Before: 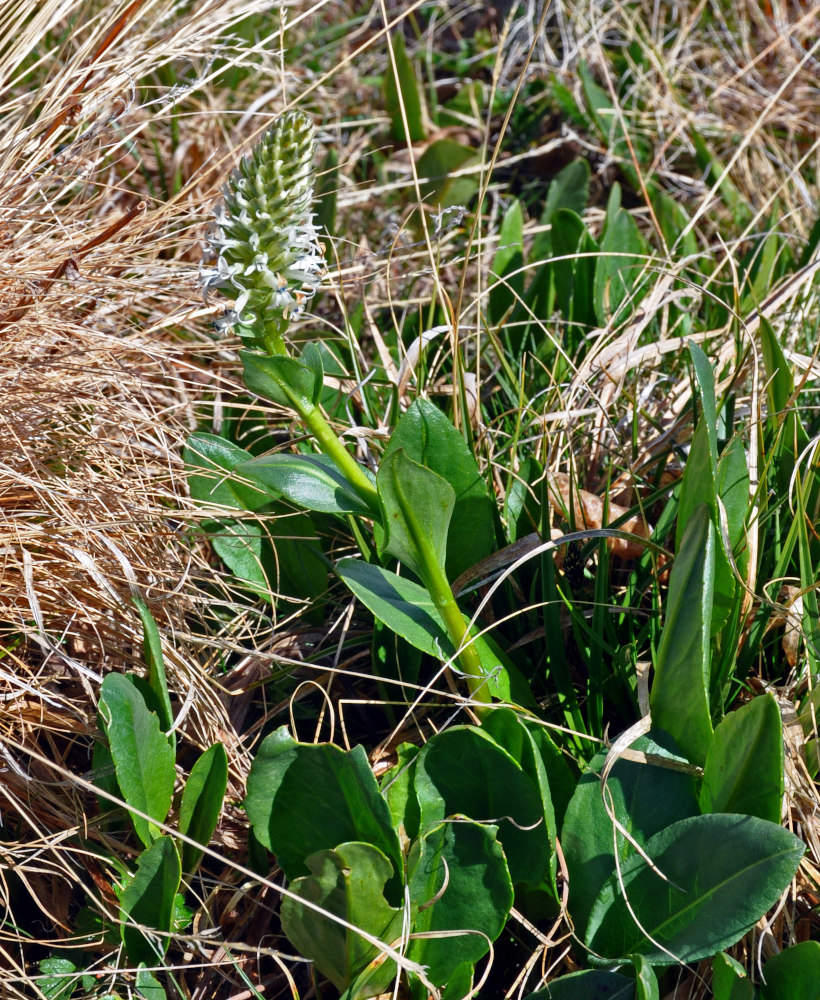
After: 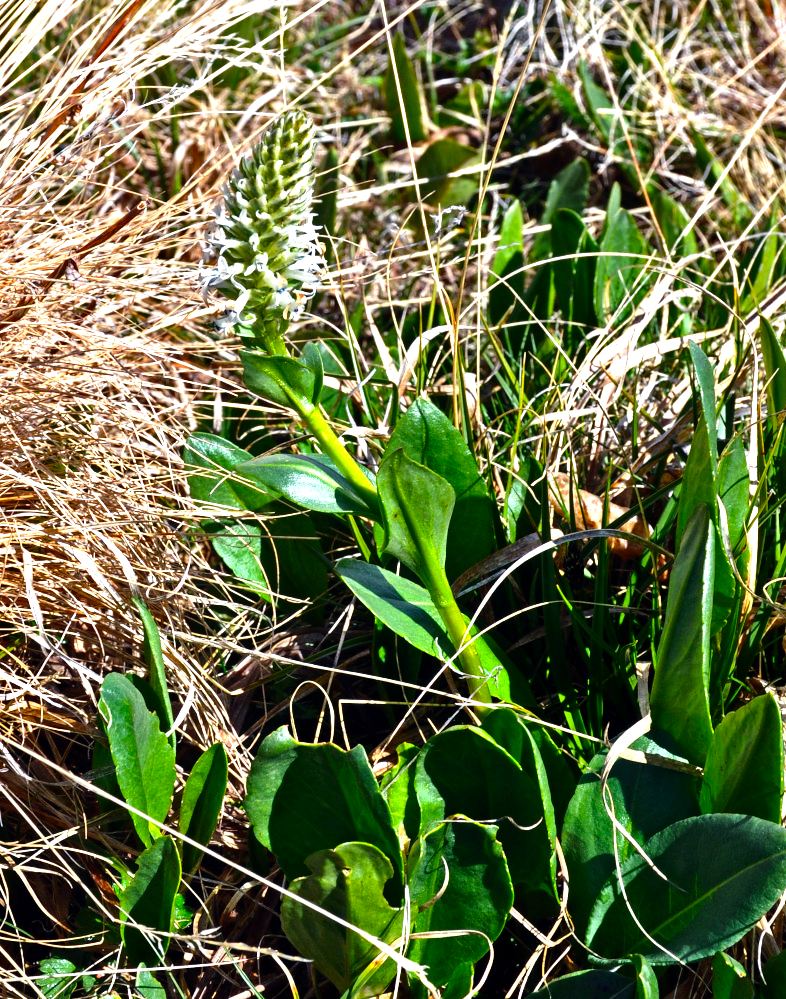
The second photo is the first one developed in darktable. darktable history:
tone equalizer: -8 EV -1.08 EV, -7 EV -1.01 EV, -6 EV -0.867 EV, -5 EV -0.578 EV, -3 EV 0.578 EV, -2 EV 0.867 EV, -1 EV 1.01 EV, +0 EV 1.08 EV, edges refinement/feathering 500, mask exposure compensation -1.57 EV, preserve details no
color balance: output saturation 120%
crop: right 4.126%, bottom 0.031%
